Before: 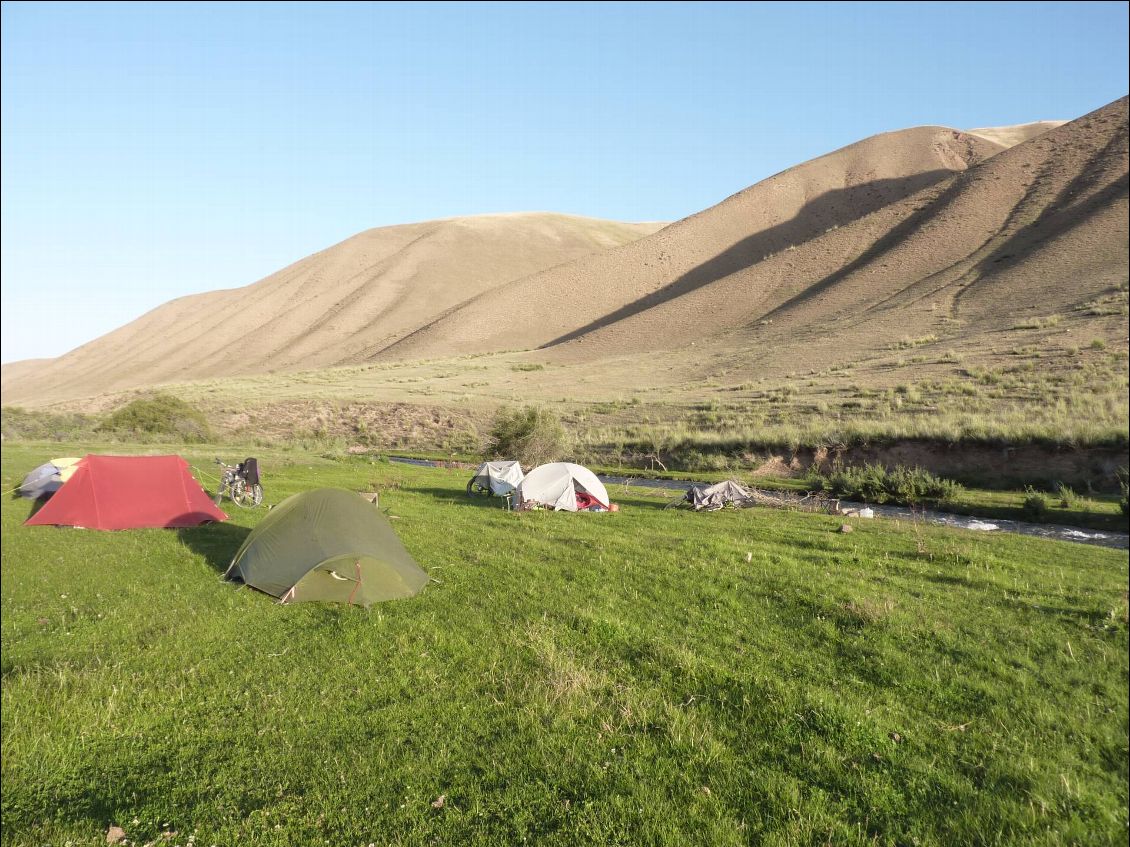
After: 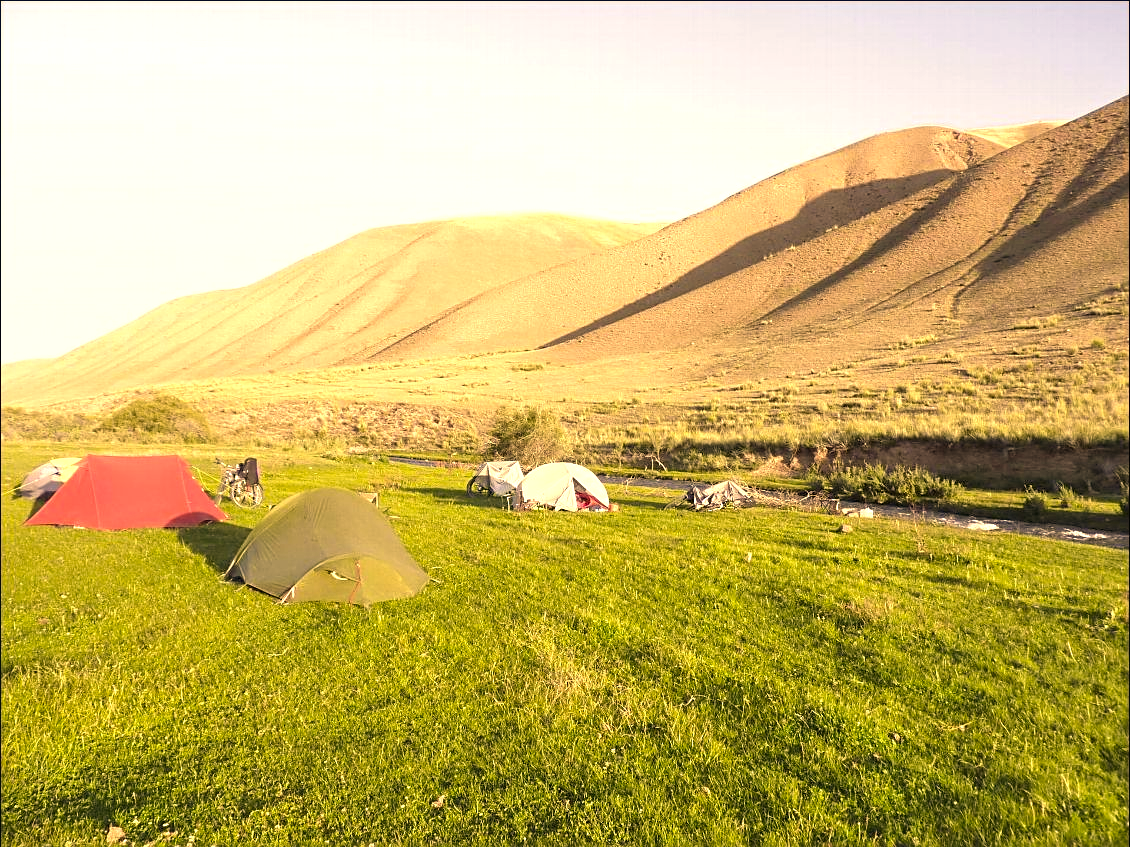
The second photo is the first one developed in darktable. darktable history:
sharpen: amount 0.494
color correction: highlights a* 15.01, highlights b* 31.52
exposure: black level correction 0, exposure 0.696 EV, compensate exposure bias true, compensate highlight preservation false
